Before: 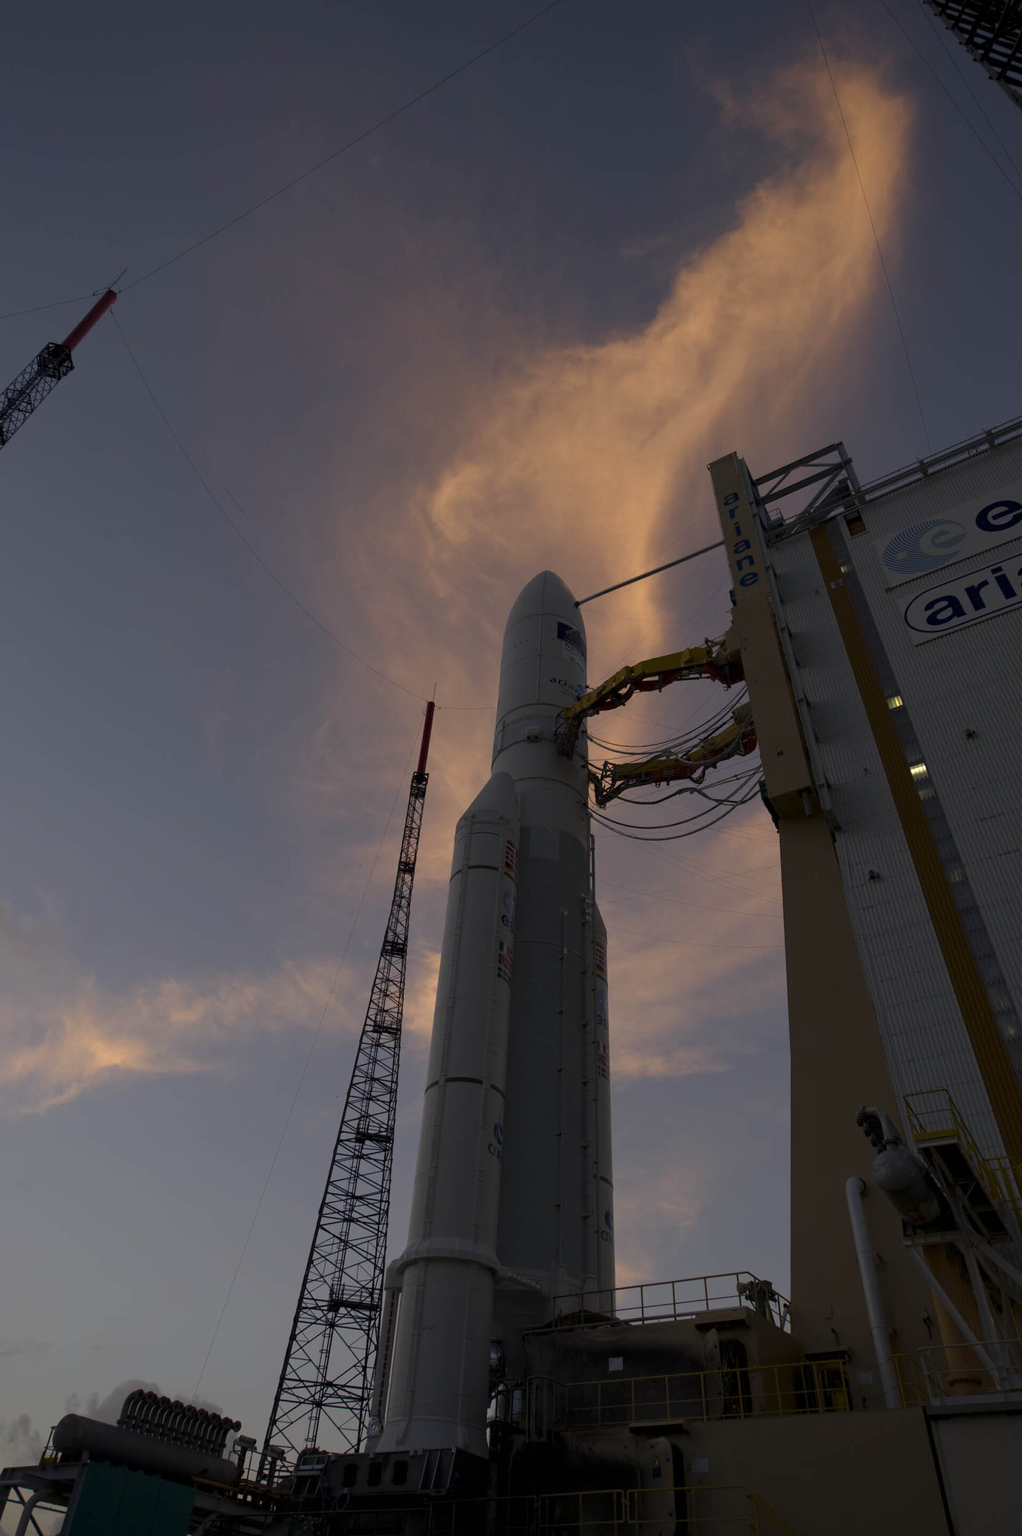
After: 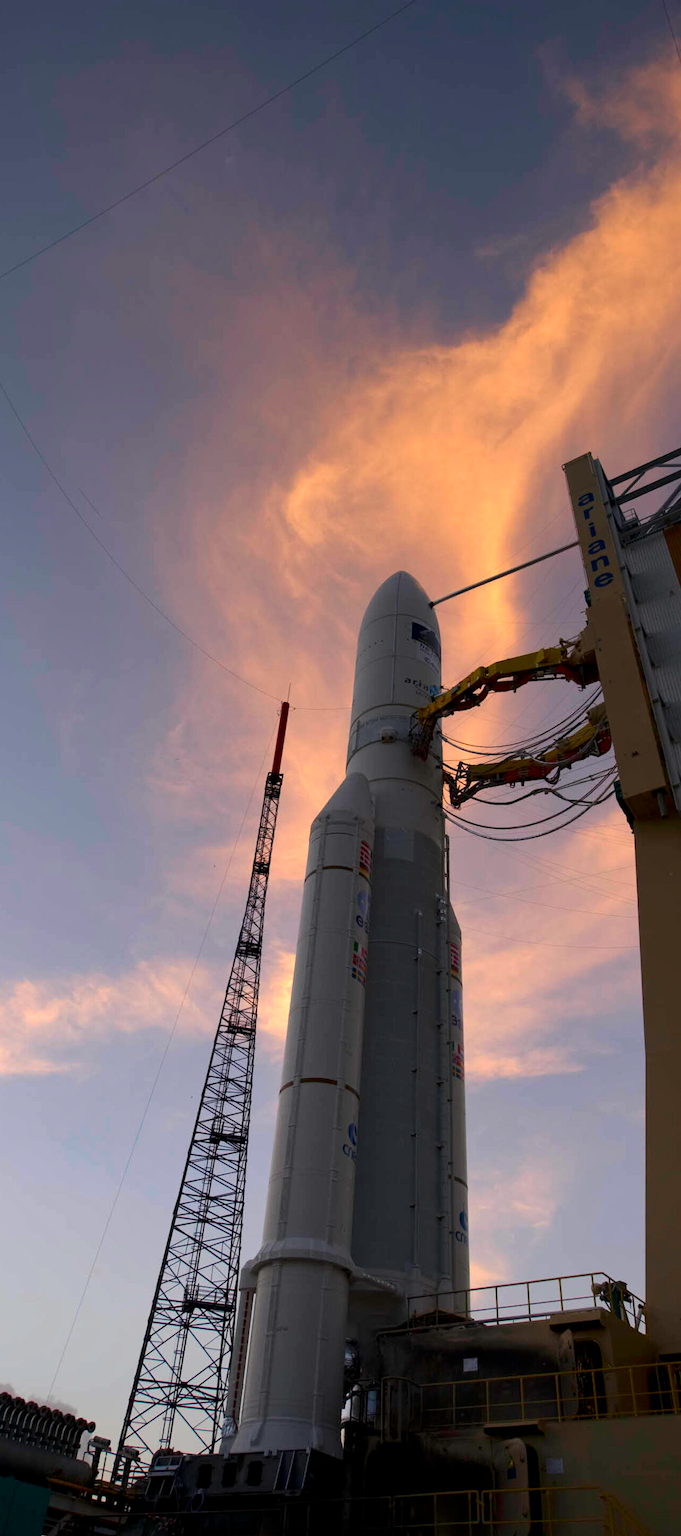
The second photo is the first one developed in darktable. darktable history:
contrast brightness saturation: contrast 0.08, saturation 0.2
crop and rotate: left 14.292%, right 19.041%
shadows and highlights: shadows -20, white point adjustment -2, highlights -35
graduated density: on, module defaults
exposure: exposure 1.5 EV, compensate highlight preservation false
